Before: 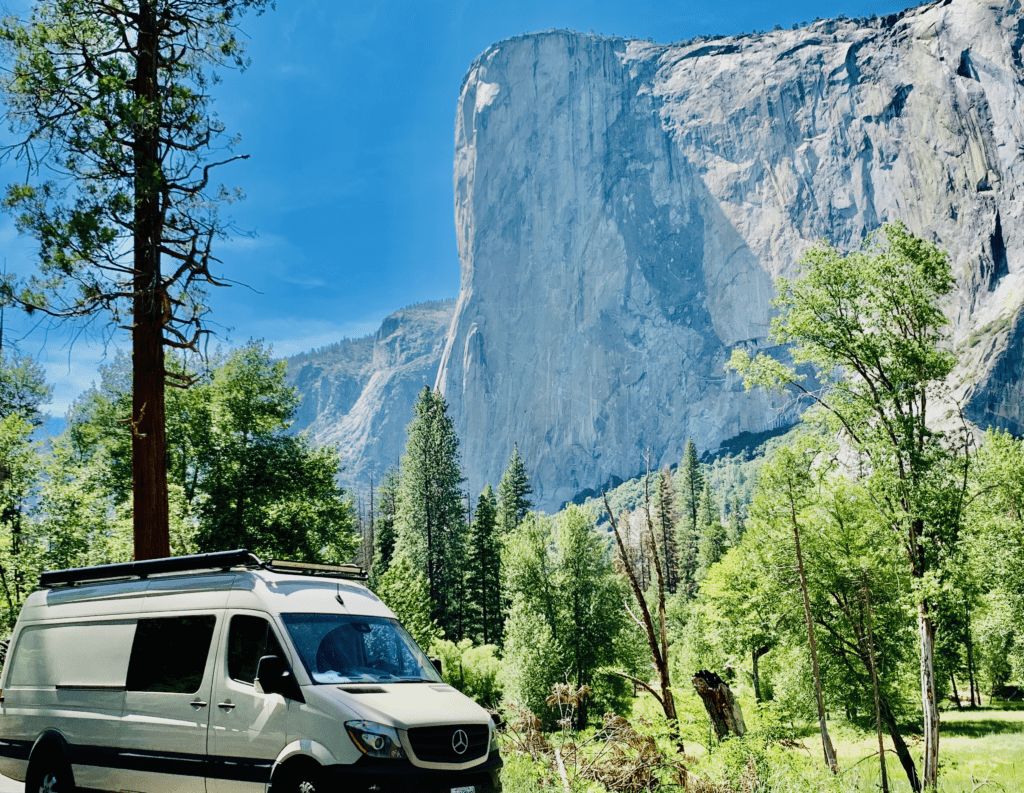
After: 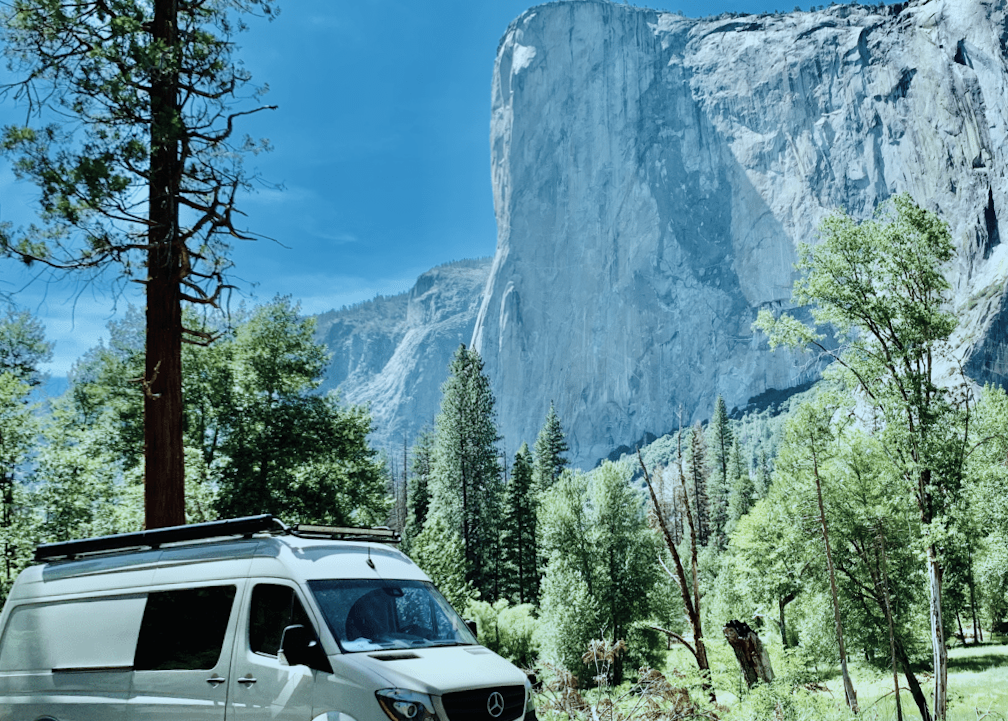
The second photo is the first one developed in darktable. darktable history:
color correction: highlights a* -12.64, highlights b* -18.1, saturation 0.7
rotate and perspective: rotation -0.013°, lens shift (vertical) -0.027, lens shift (horizontal) 0.178, crop left 0.016, crop right 0.989, crop top 0.082, crop bottom 0.918
